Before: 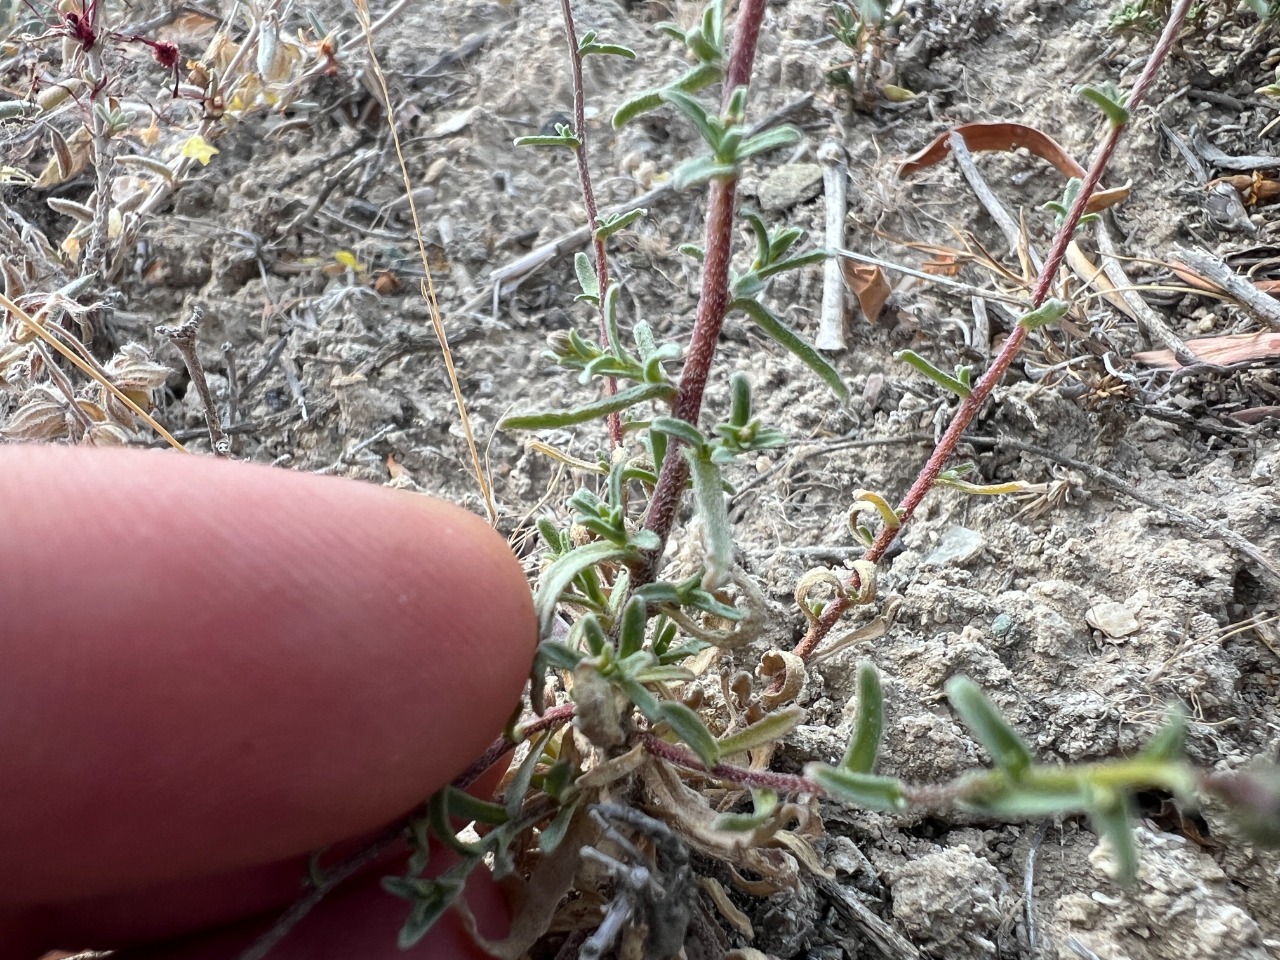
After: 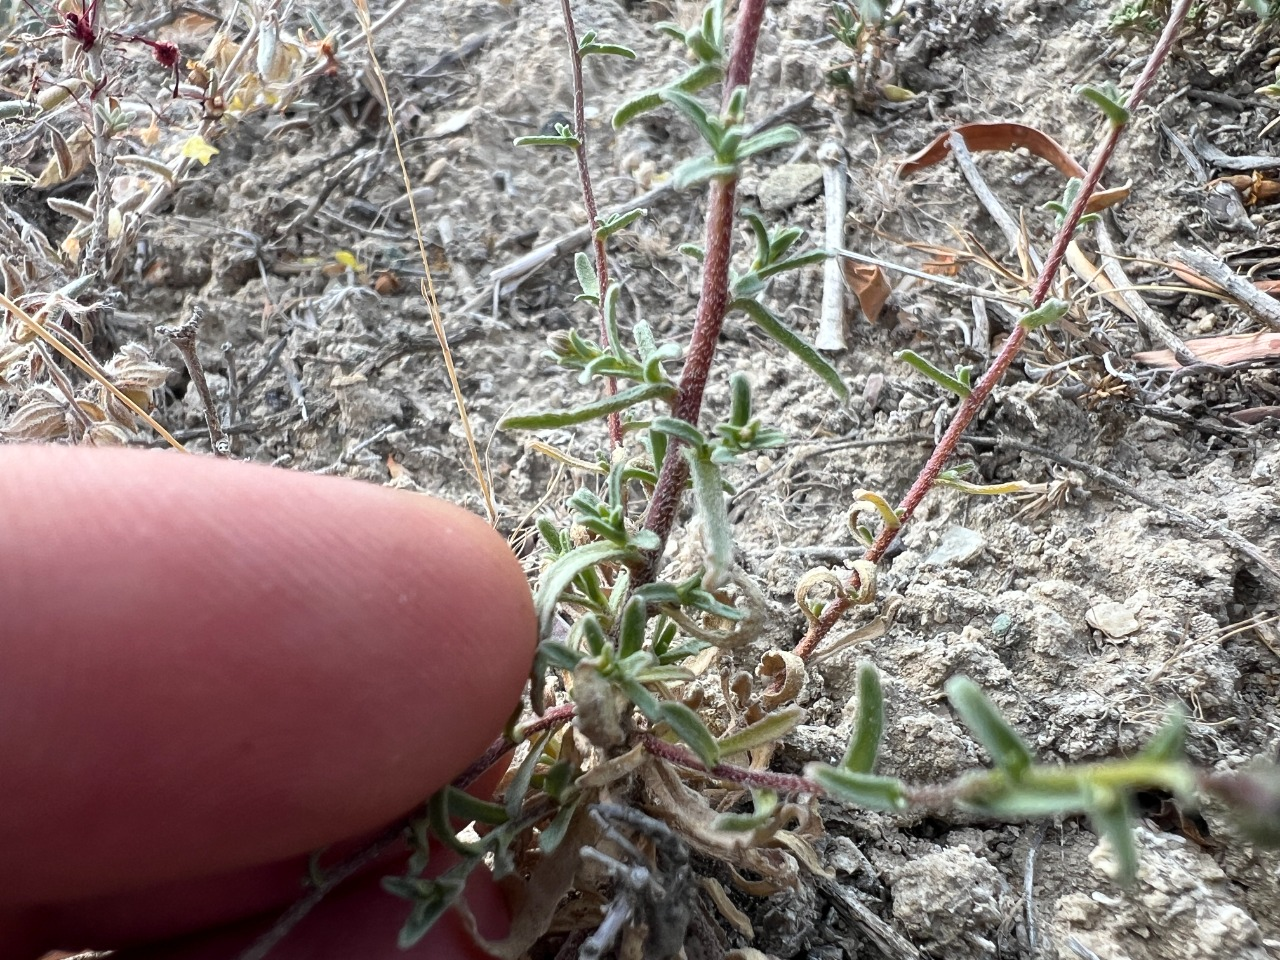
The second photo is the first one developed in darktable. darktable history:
shadows and highlights: shadows 0.661, highlights 41.99
